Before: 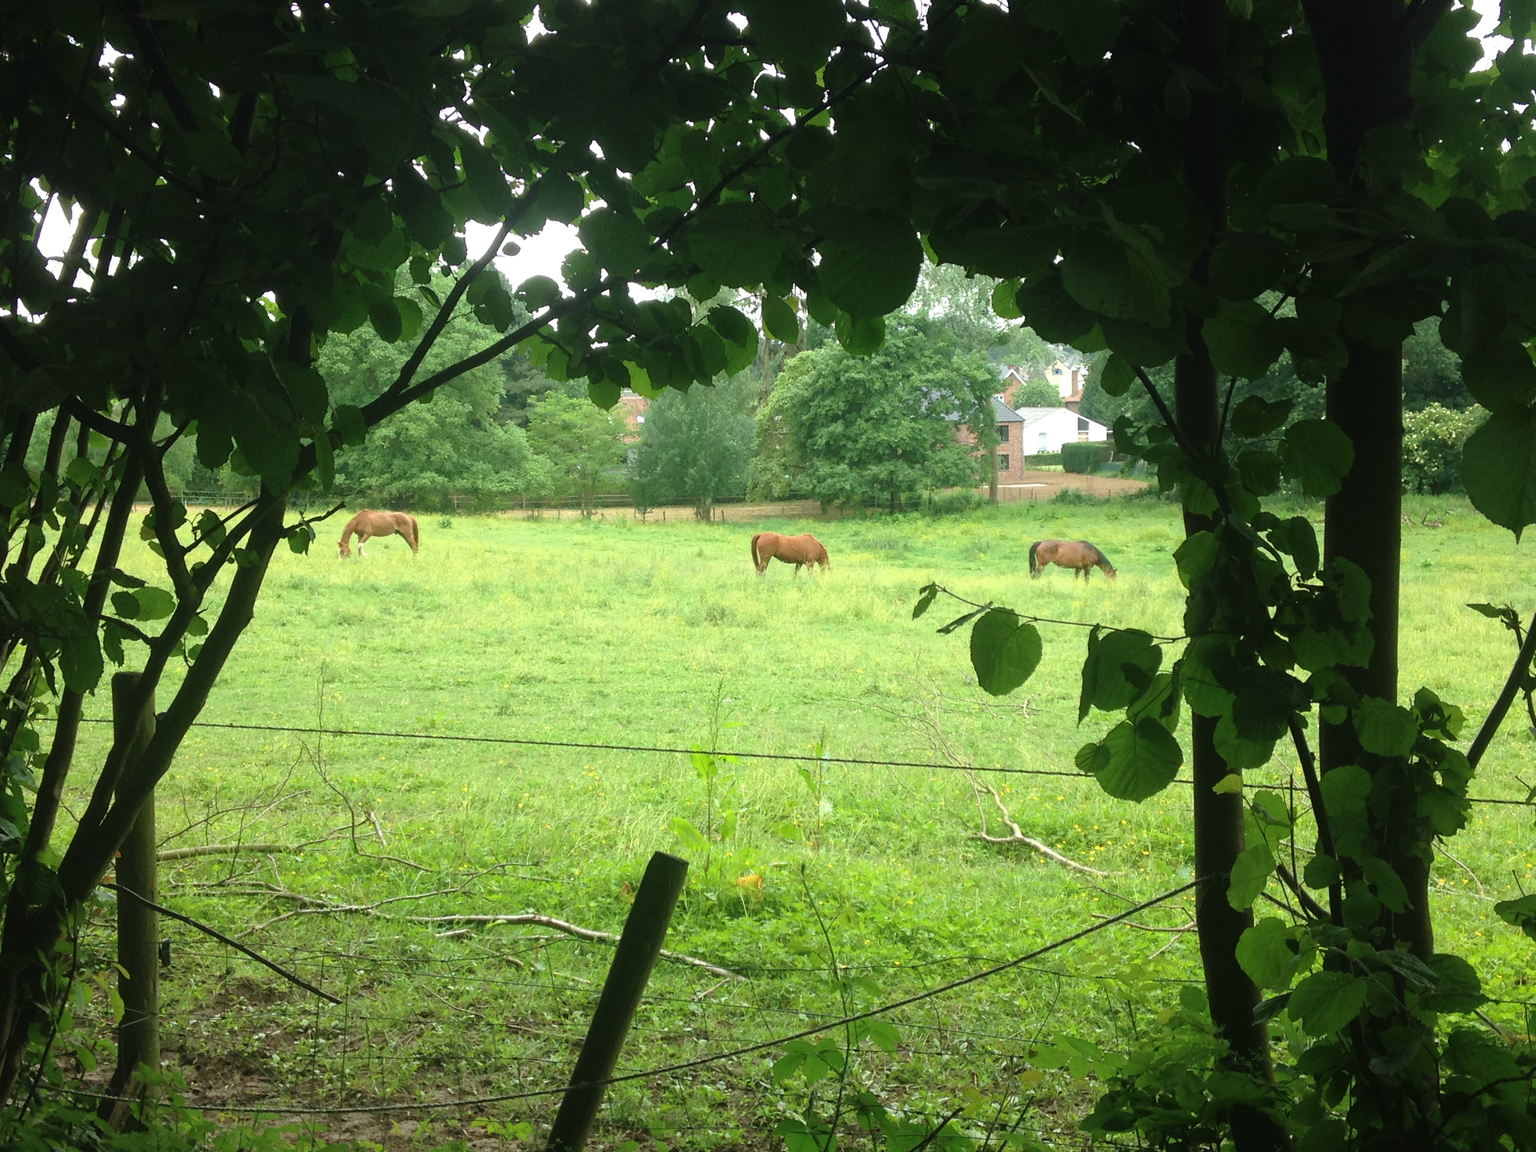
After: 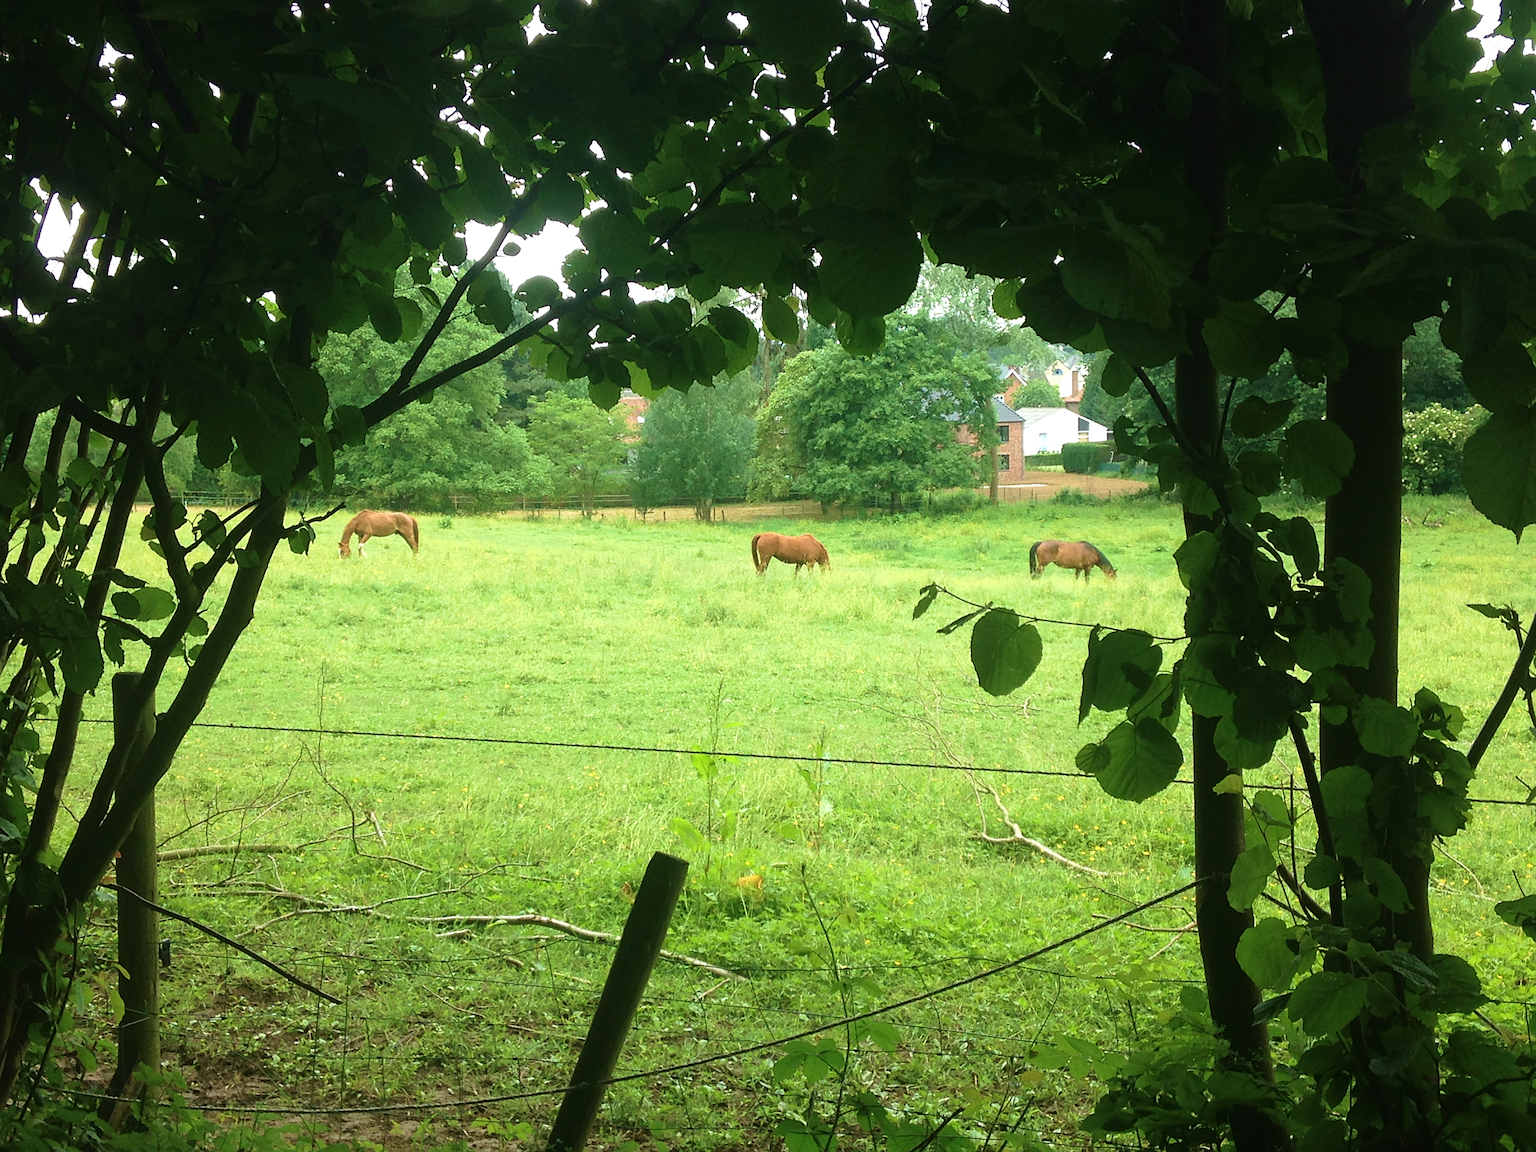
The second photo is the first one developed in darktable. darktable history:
sharpen: on, module defaults
velvia: strength 40%
contrast brightness saturation: contrast 0.07
